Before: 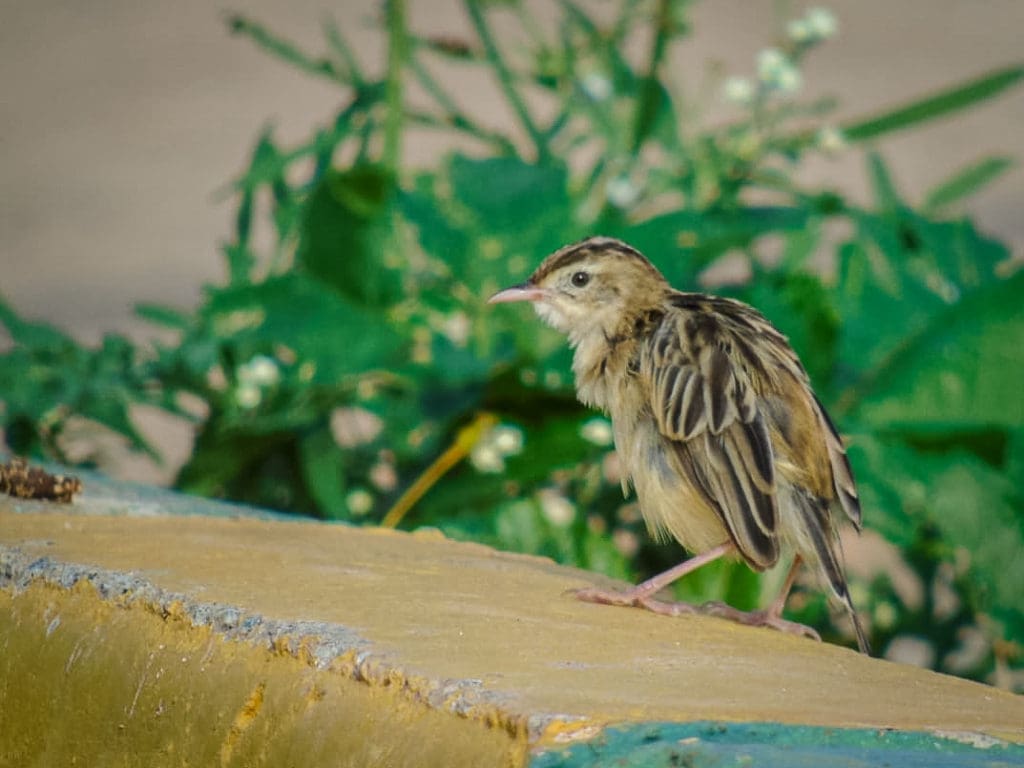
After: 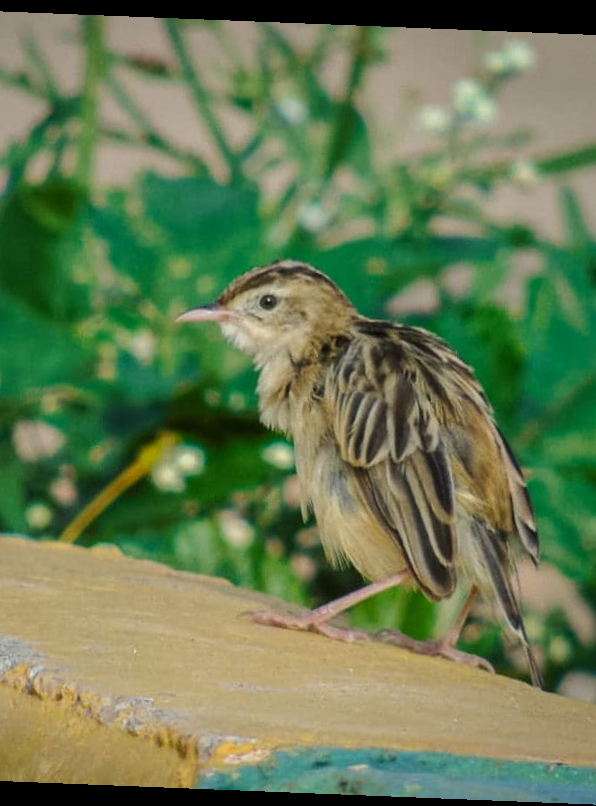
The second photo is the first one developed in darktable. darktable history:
crop: left 31.458%, top 0%, right 11.876%
rotate and perspective: rotation 2.27°, automatic cropping off
